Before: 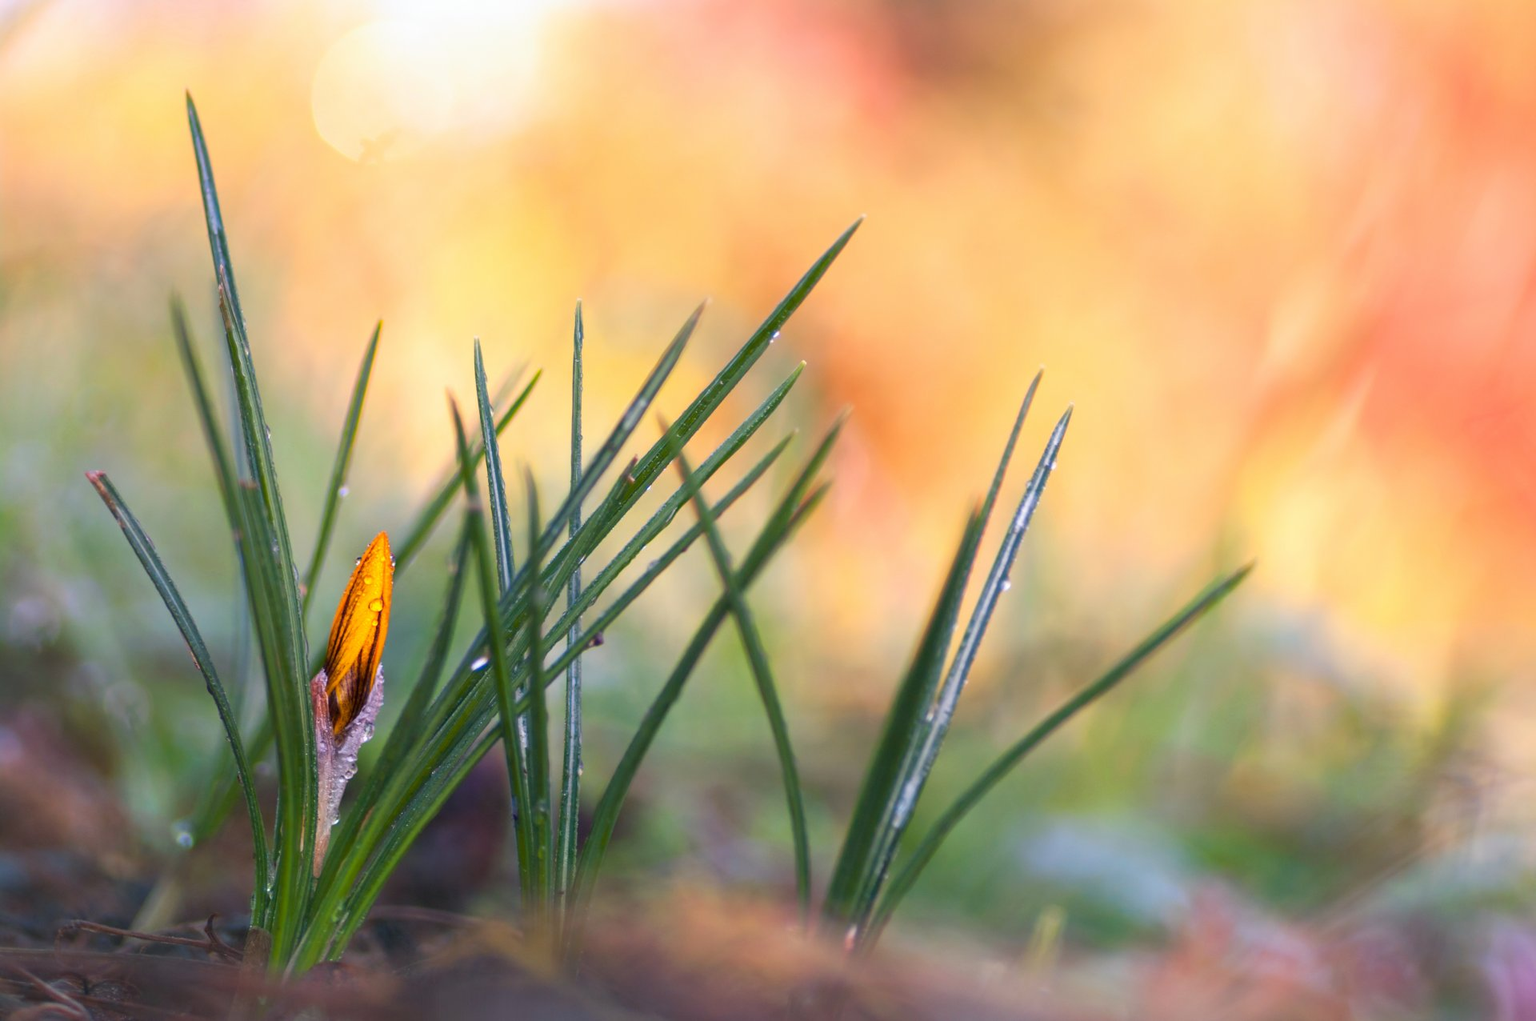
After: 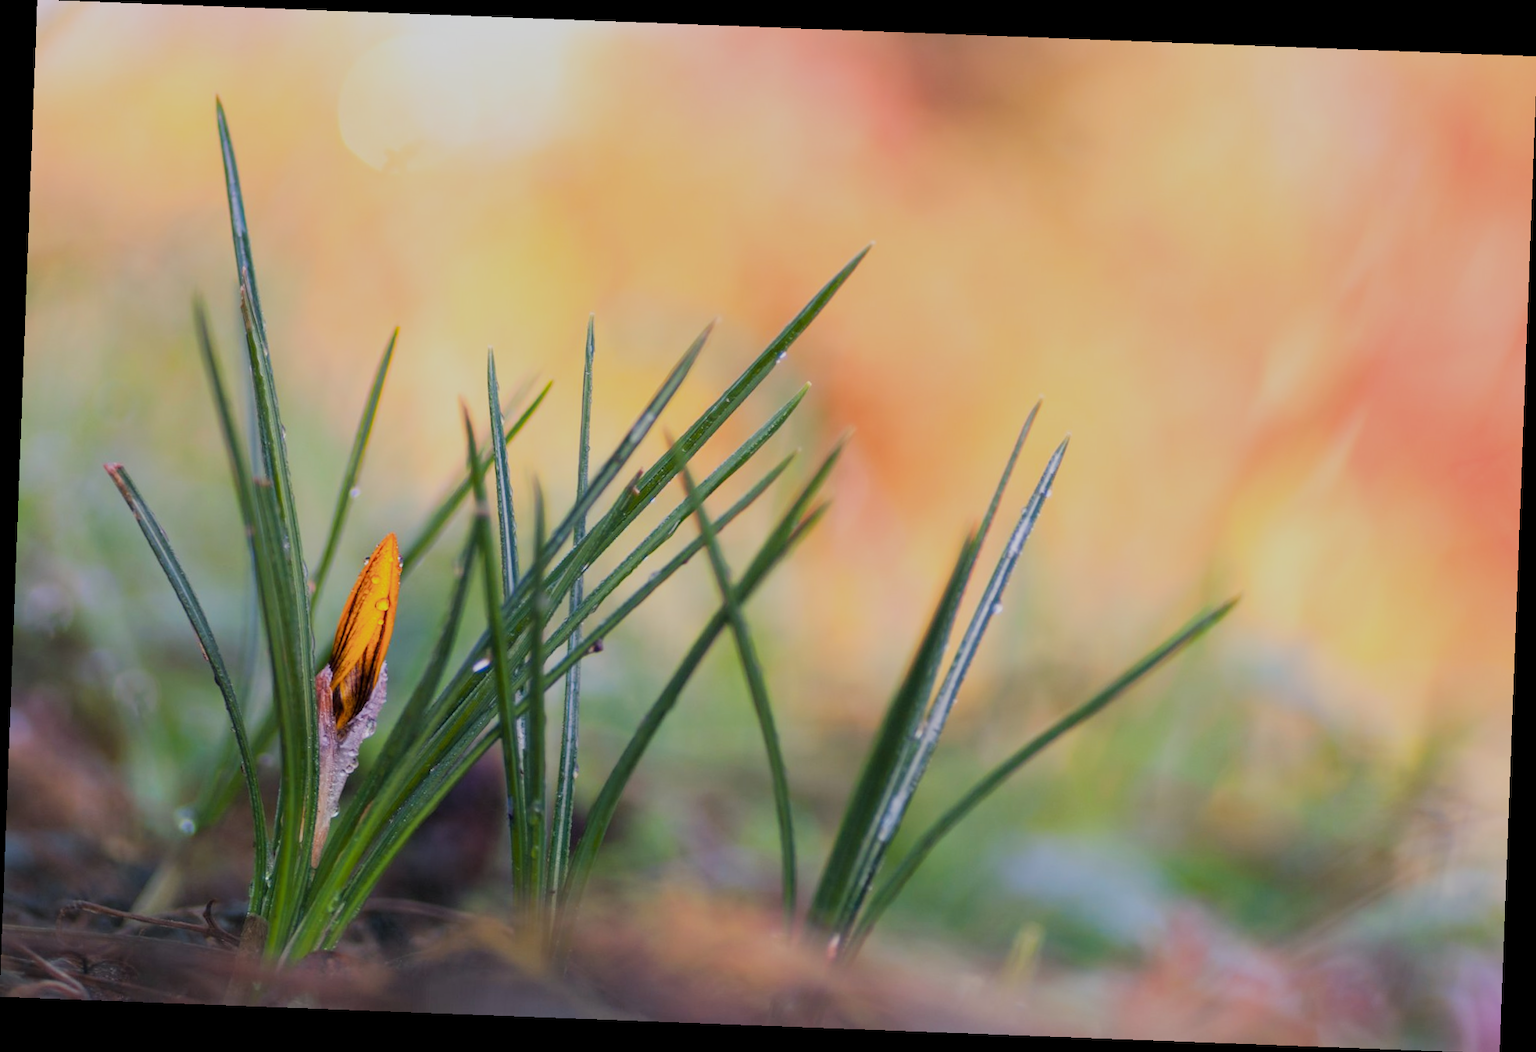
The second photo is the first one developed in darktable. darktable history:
tone equalizer: on, module defaults
rotate and perspective: rotation 2.17°, automatic cropping off
filmic rgb: black relative exposure -8.54 EV, white relative exposure 5.52 EV, hardness 3.39, contrast 1.016
